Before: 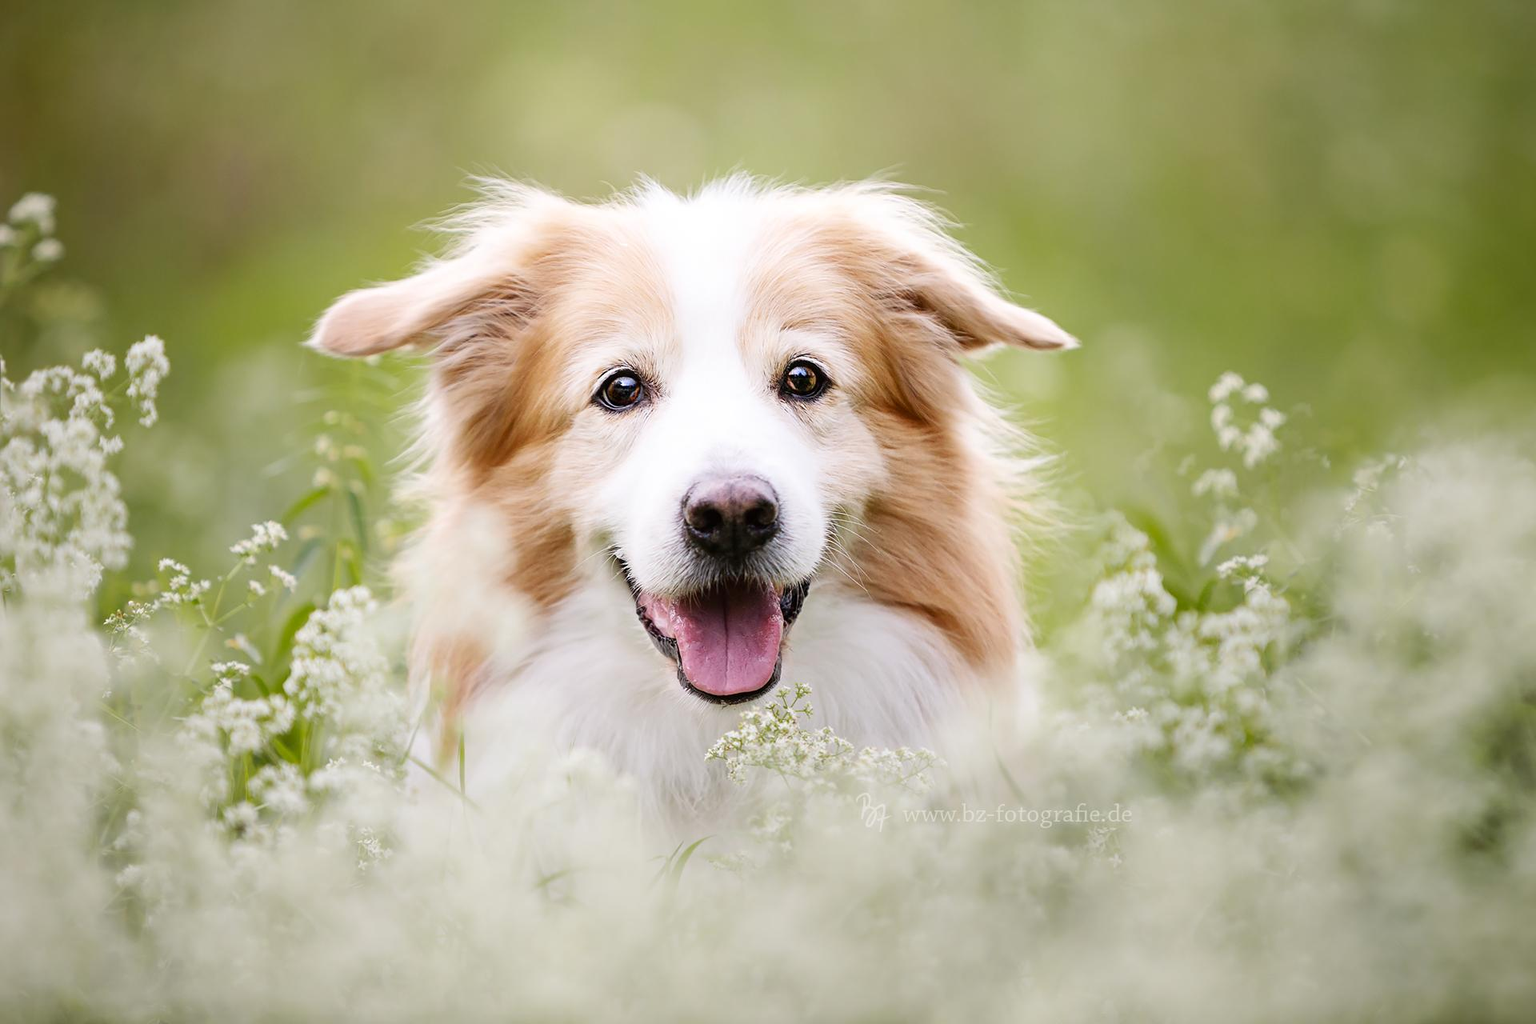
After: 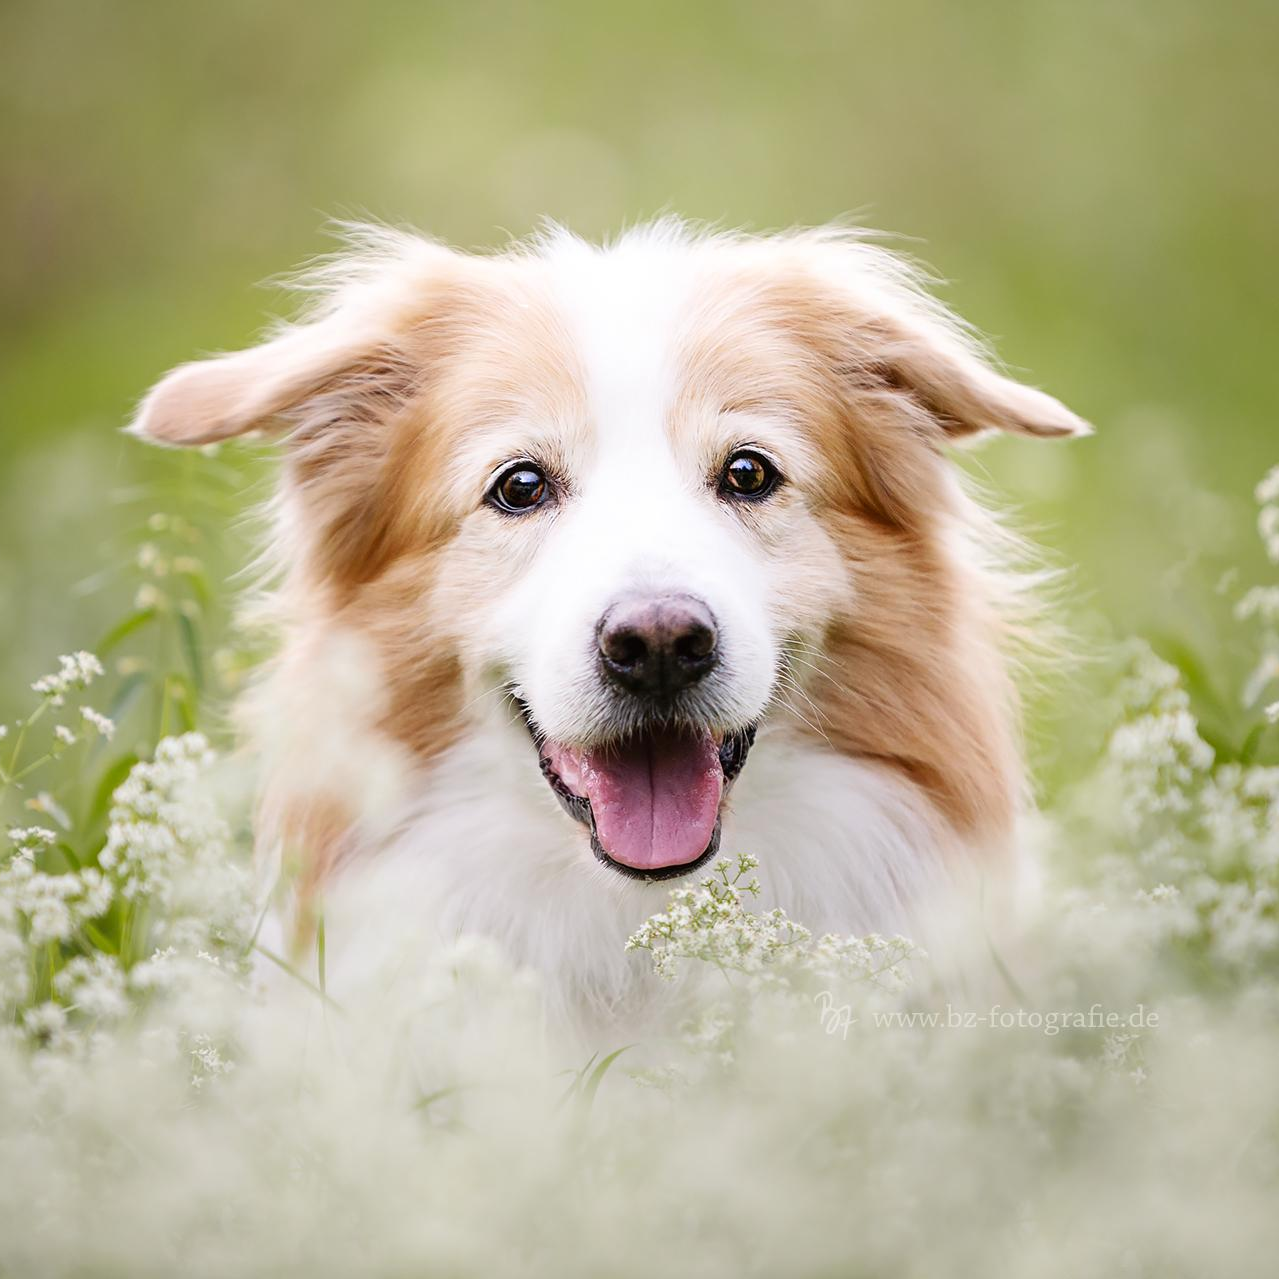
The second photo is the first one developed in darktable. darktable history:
crop and rotate: left 13.375%, right 19.986%
exposure: black level correction 0, compensate highlight preservation false
